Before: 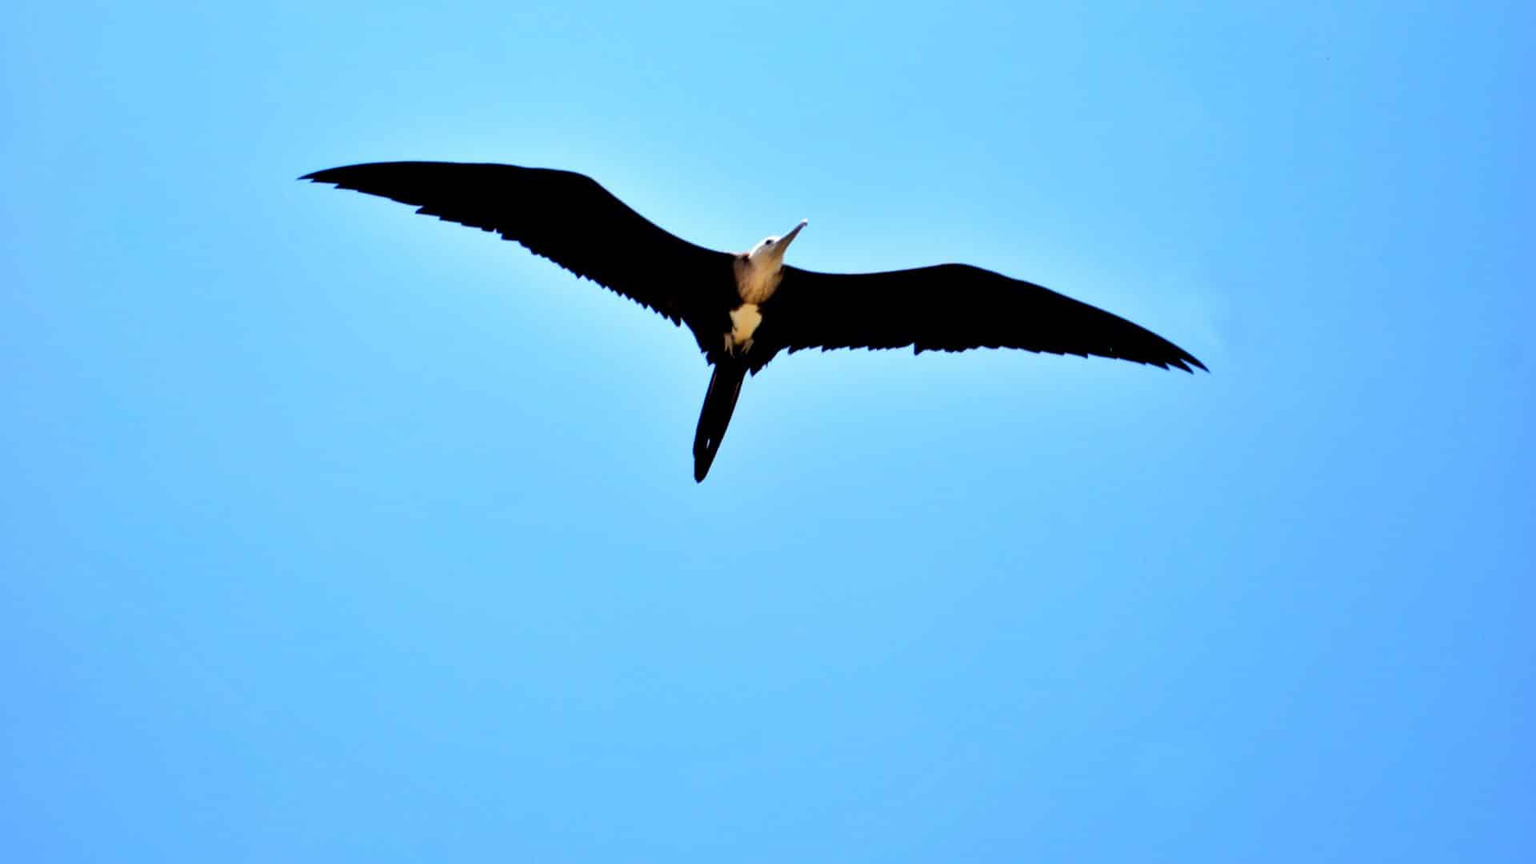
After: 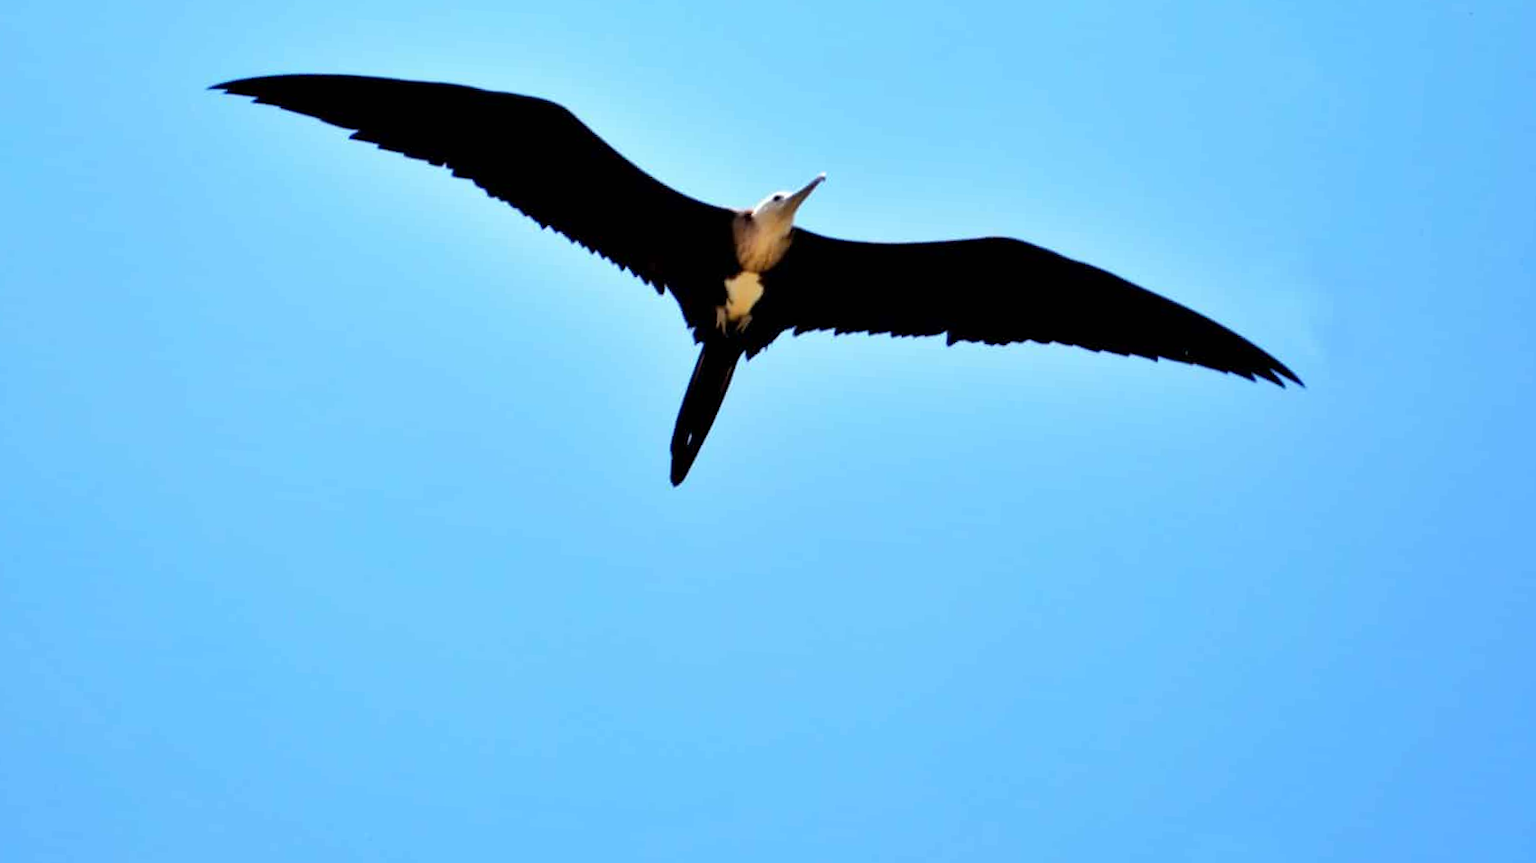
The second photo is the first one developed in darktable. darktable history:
crop and rotate: angle -3.27°, left 5.211%, top 5.211%, right 4.607%, bottom 4.607%
color zones: curves: ch1 [(0, 0.513) (0.143, 0.524) (0.286, 0.511) (0.429, 0.506) (0.571, 0.503) (0.714, 0.503) (0.857, 0.508) (1, 0.513)]
